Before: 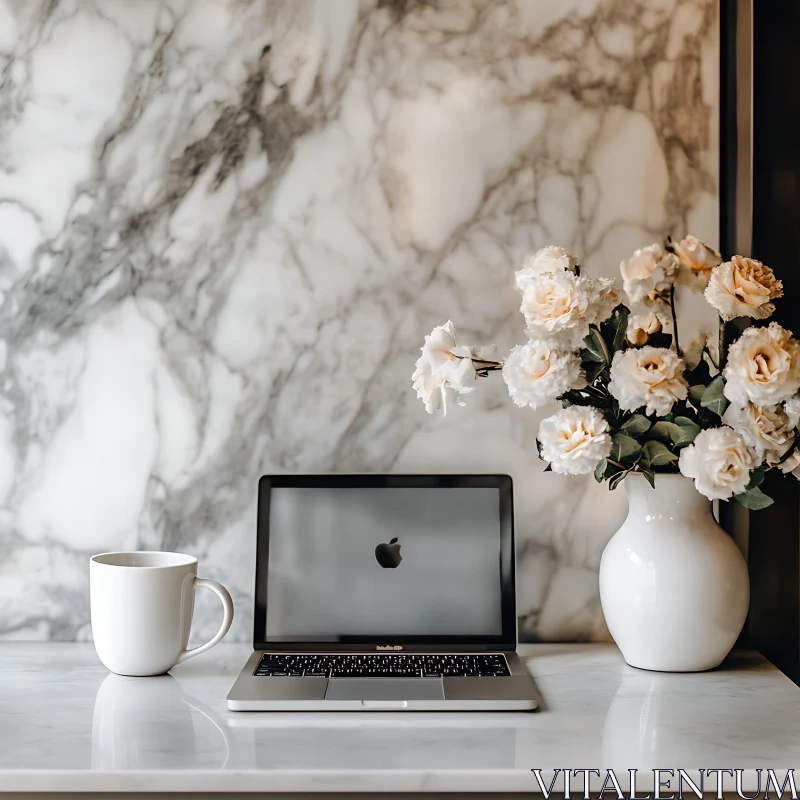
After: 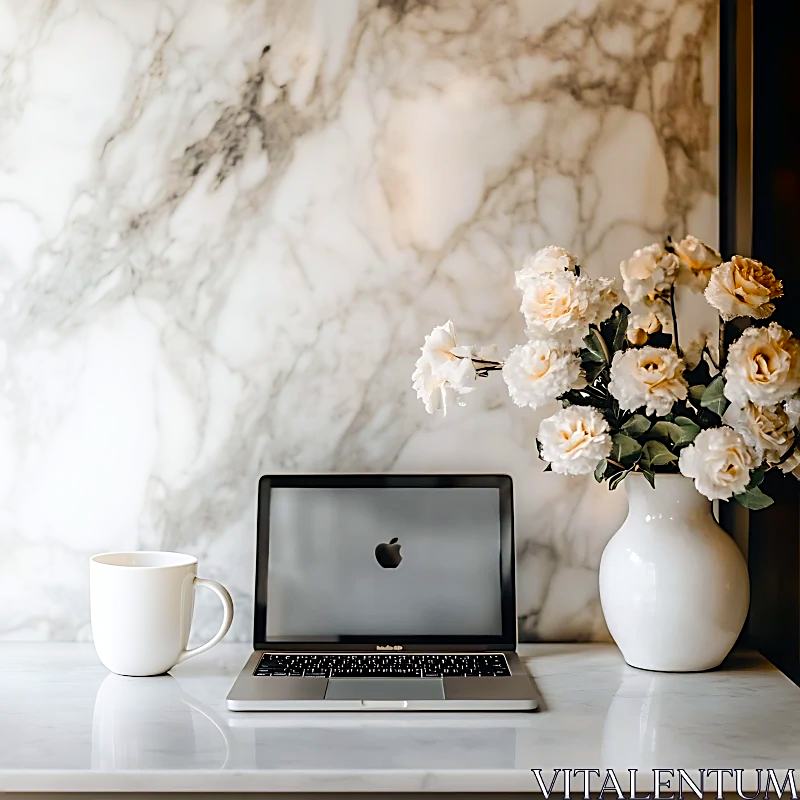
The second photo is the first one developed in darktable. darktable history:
shadows and highlights: shadows -90, highlights 90, soften with gaussian
color balance rgb: perceptual saturation grading › global saturation 20%, global vibrance 20%
sharpen: on, module defaults
